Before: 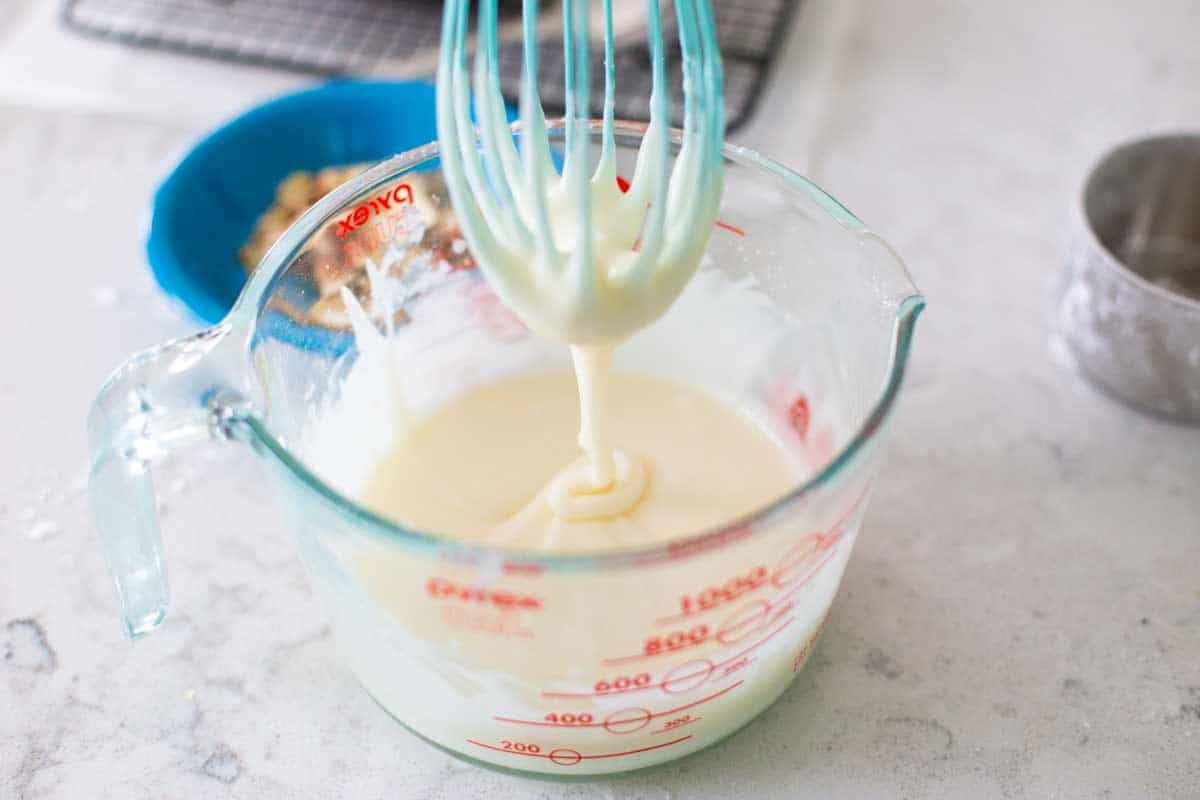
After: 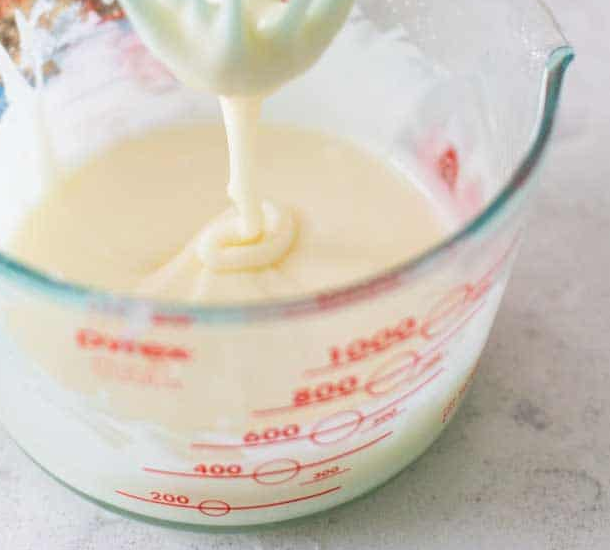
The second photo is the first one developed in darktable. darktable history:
crop and rotate: left 29.292%, top 31.222%, right 19.831%
